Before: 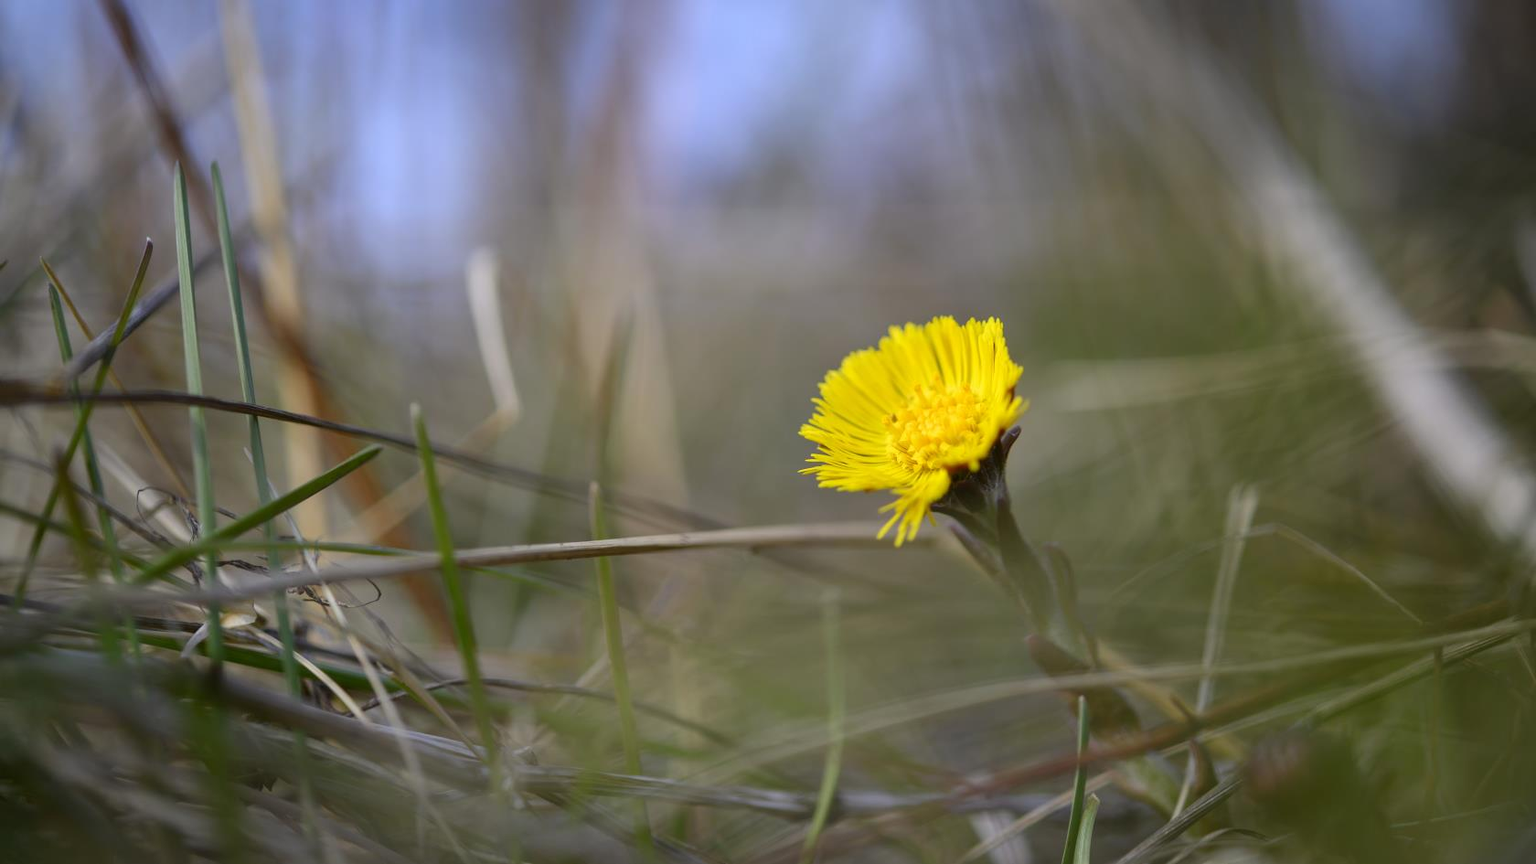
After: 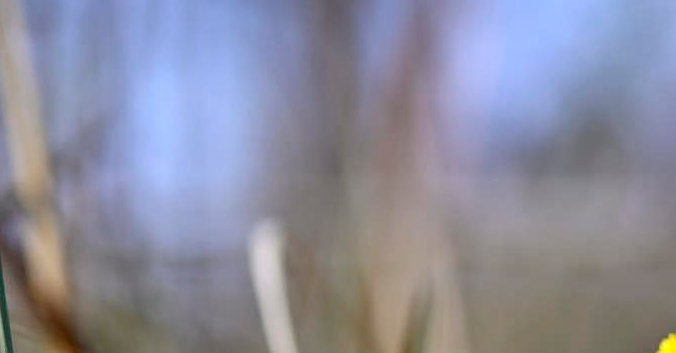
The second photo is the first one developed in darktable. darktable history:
crop: left 15.559%, top 5.439%, right 44.17%, bottom 57.111%
sharpen: radius 0.972, amount 0.609
contrast equalizer: y [[0.601, 0.6, 0.598, 0.598, 0.6, 0.601], [0.5 ×6], [0.5 ×6], [0 ×6], [0 ×6]]
